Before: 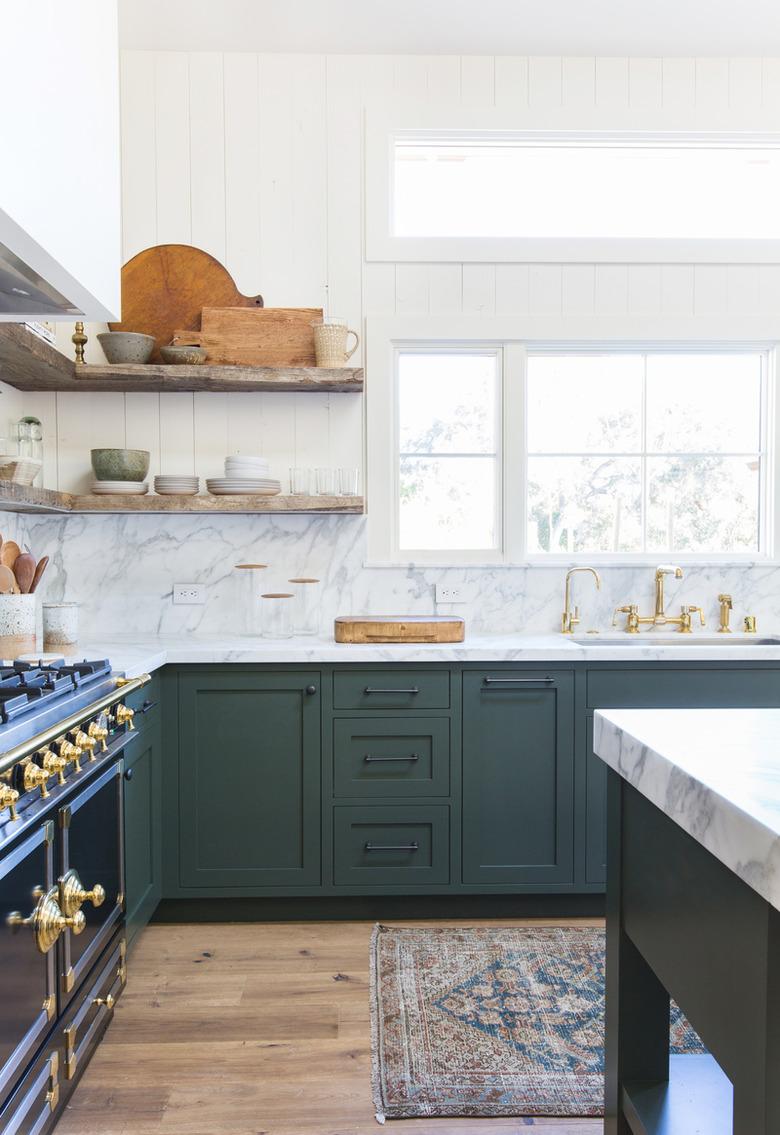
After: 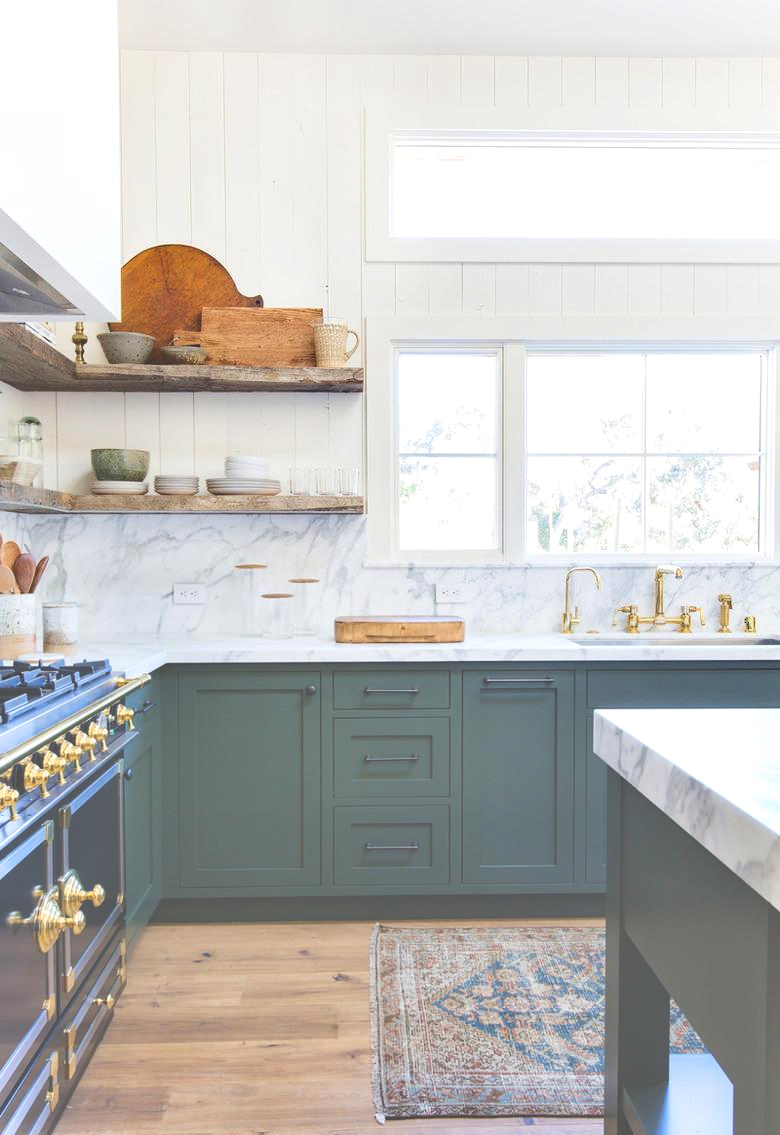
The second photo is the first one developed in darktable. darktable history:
levels: white 99.89%, levels [0.093, 0.434, 0.988]
shadows and highlights: soften with gaussian
exposure: black level correction -0.04, exposure 0.06 EV, compensate highlight preservation false
